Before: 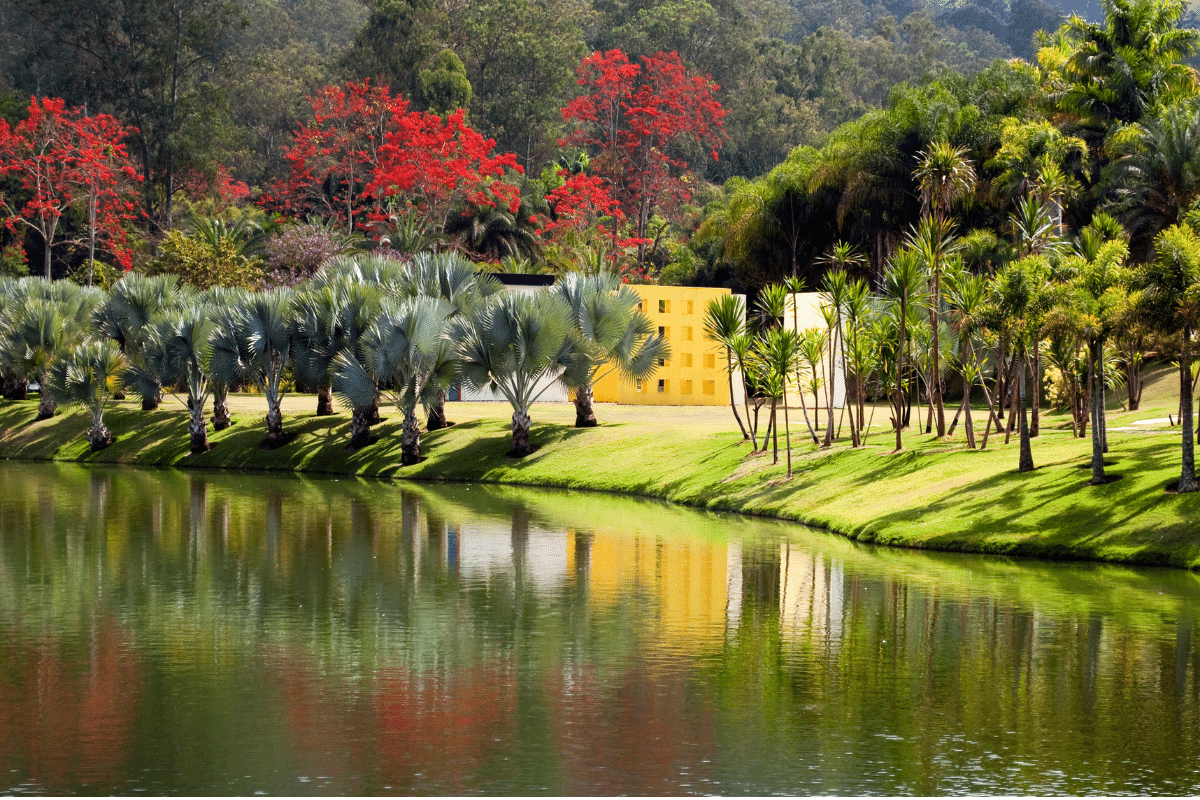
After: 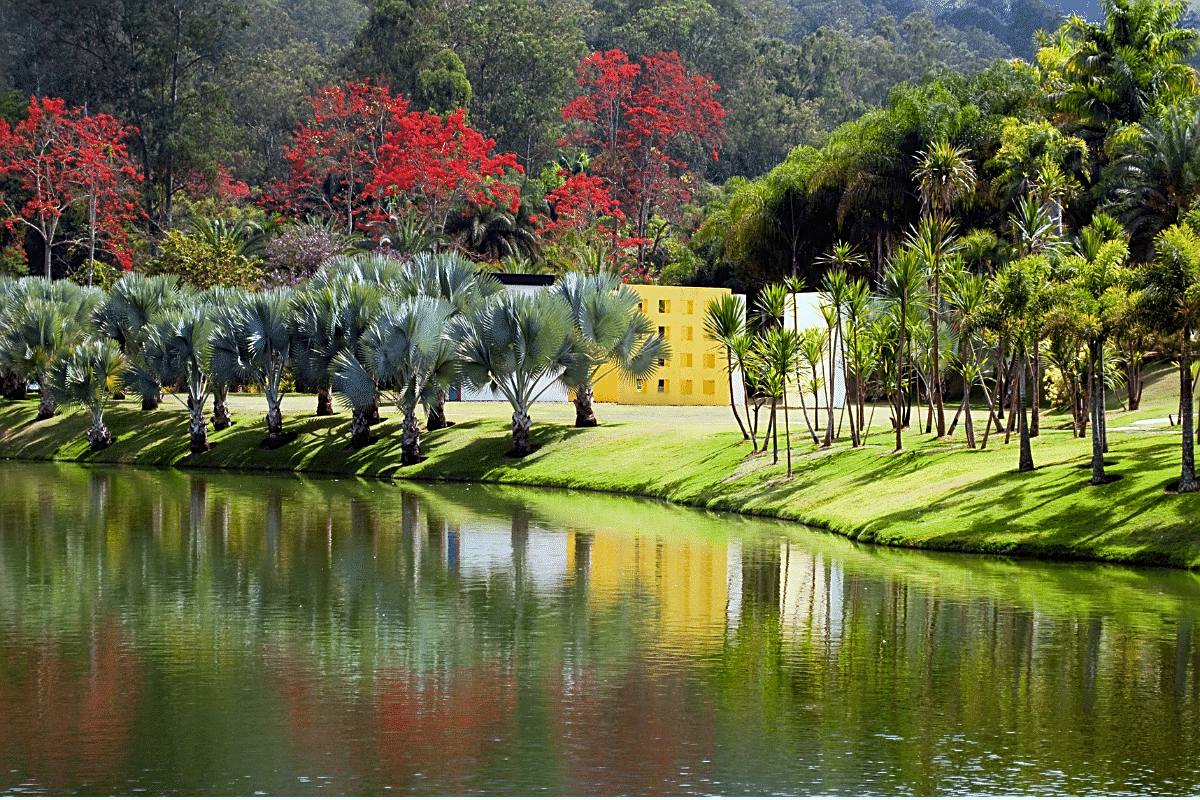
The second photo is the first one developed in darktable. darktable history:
sharpen: on, module defaults
white balance: red 0.924, blue 1.095
